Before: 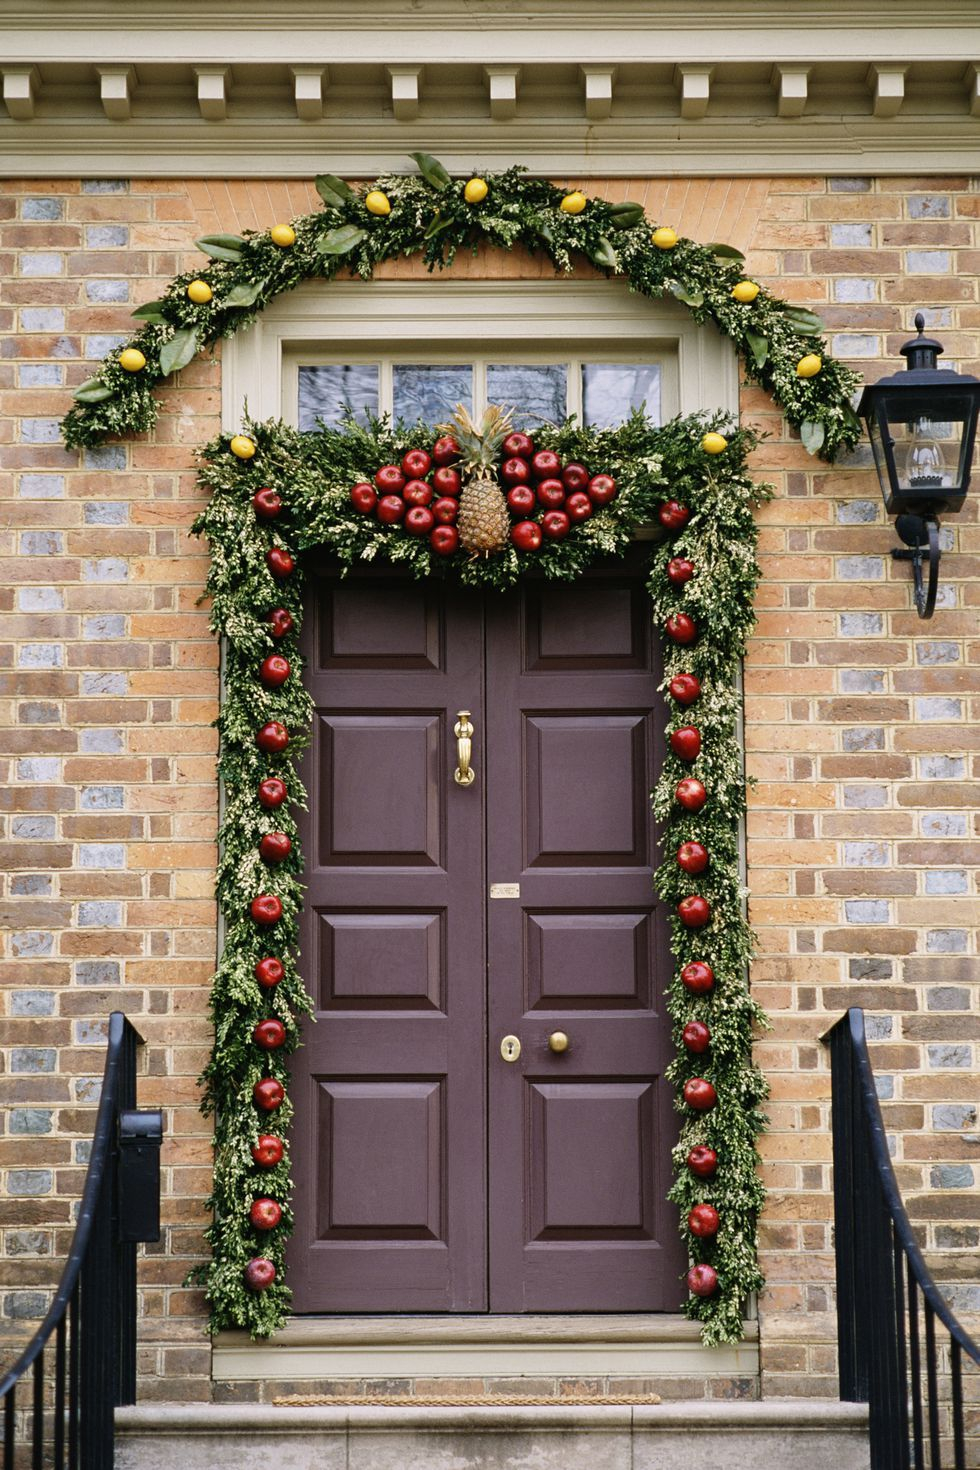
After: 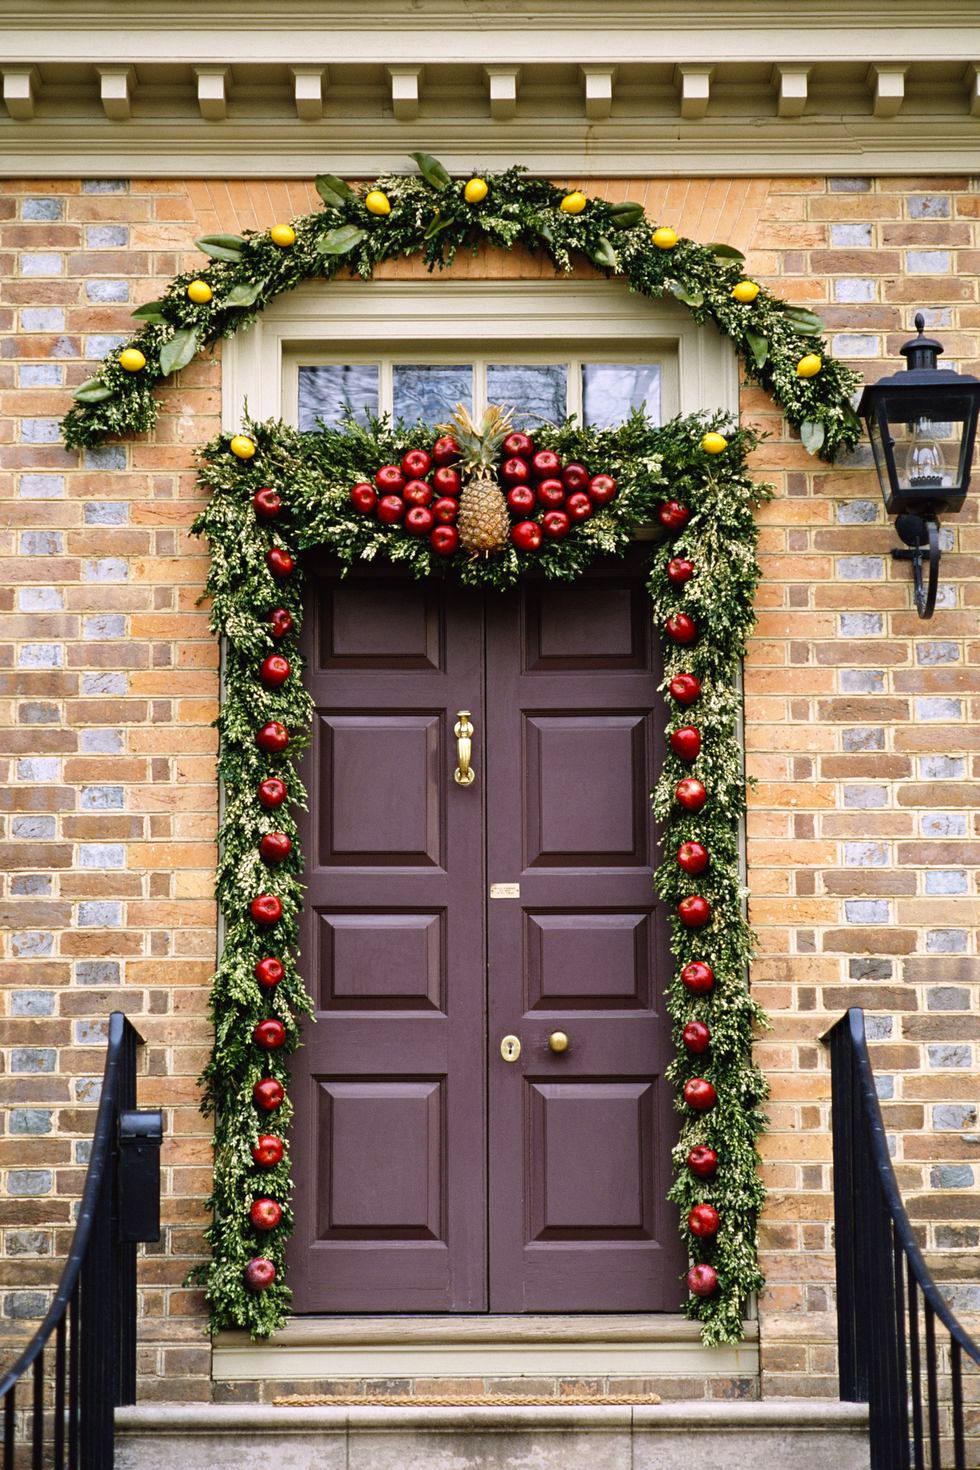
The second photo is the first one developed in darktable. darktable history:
levels: levels [0, 0.48, 0.961]
color balance: lift [1, 1, 0.999, 1.001], gamma [1, 1.003, 1.005, 0.995], gain [1, 0.992, 0.988, 1.012], contrast 5%, output saturation 110%
